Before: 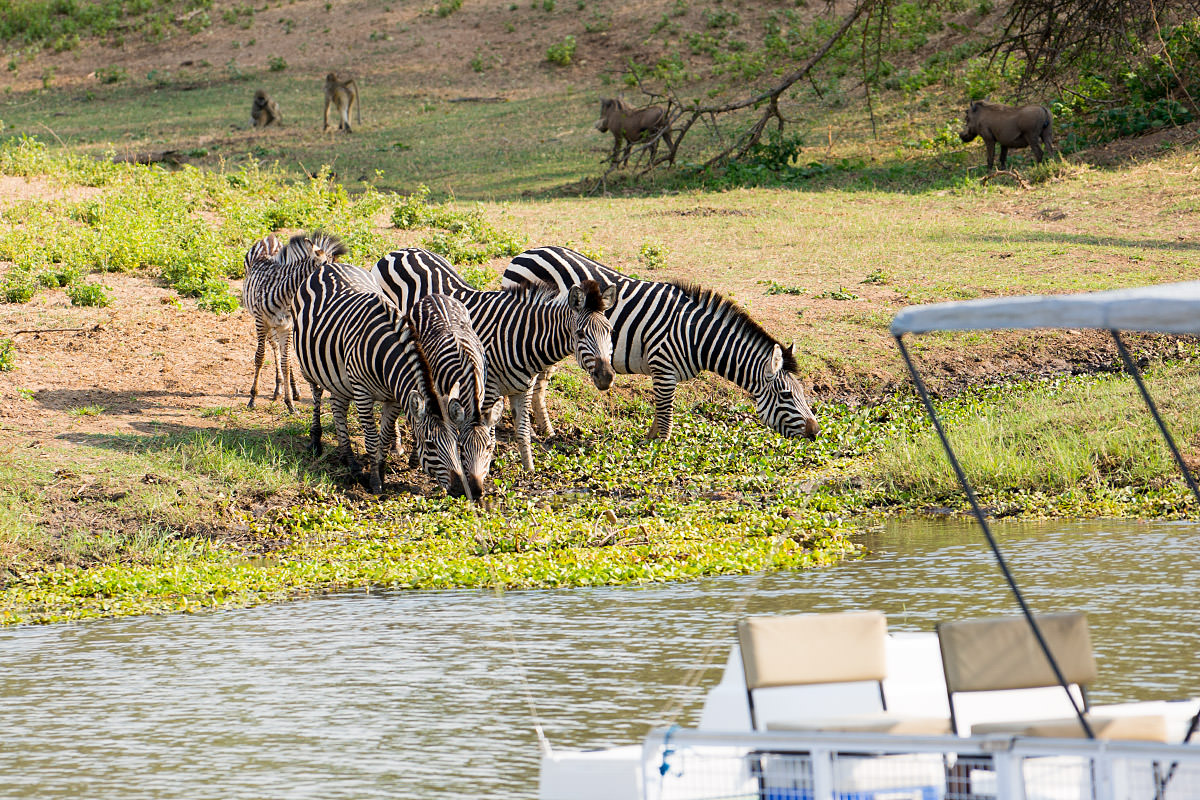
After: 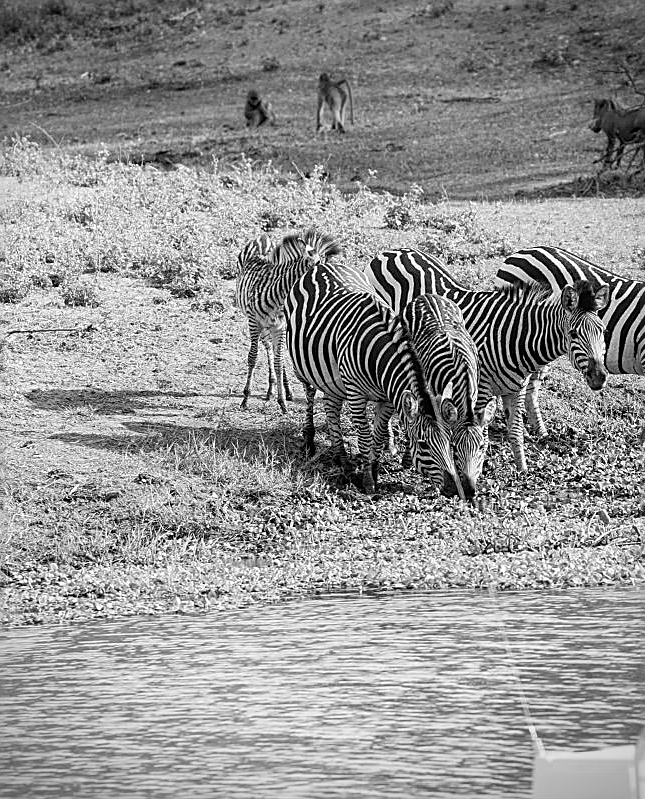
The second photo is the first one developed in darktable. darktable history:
monochrome: on, module defaults
crop: left 0.587%, right 45.588%, bottom 0.086%
sharpen: on, module defaults
local contrast: on, module defaults
vignetting: unbound false
